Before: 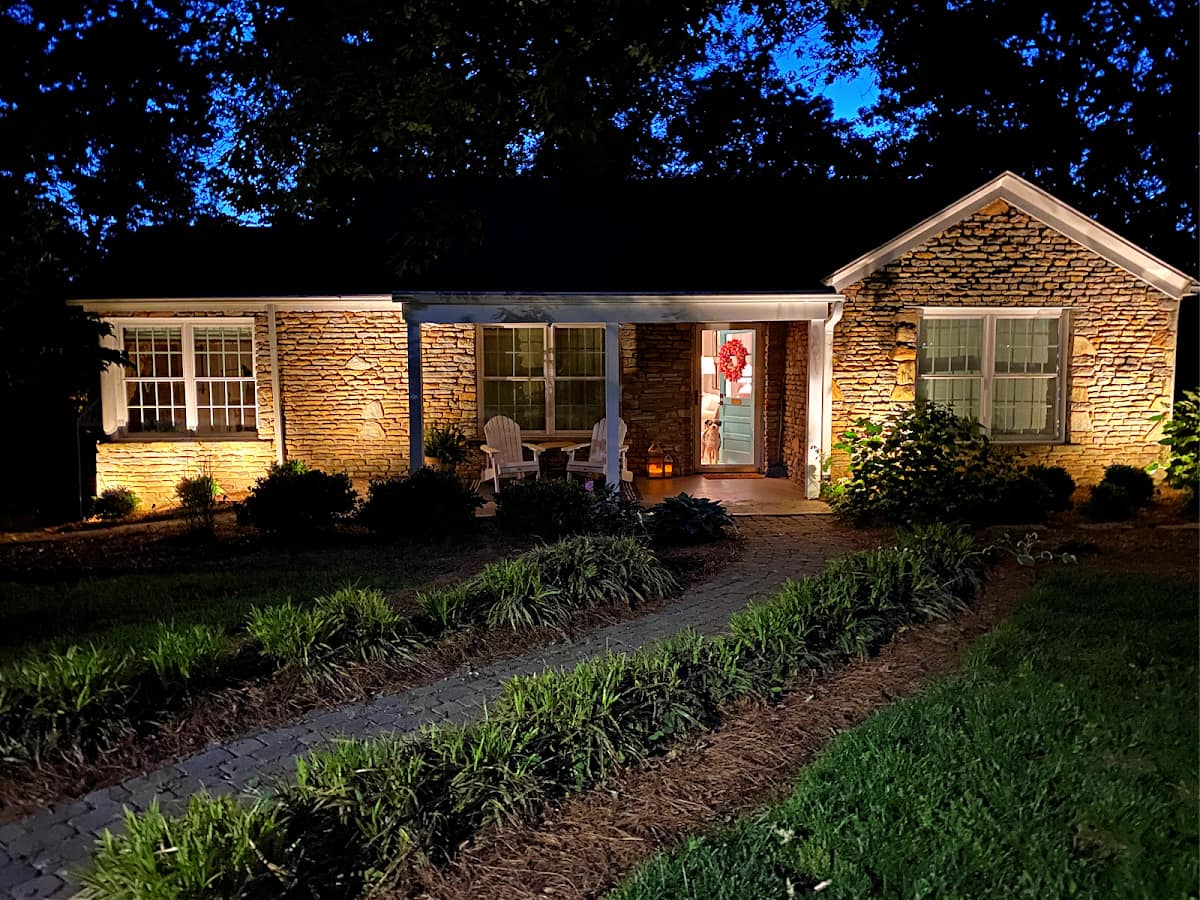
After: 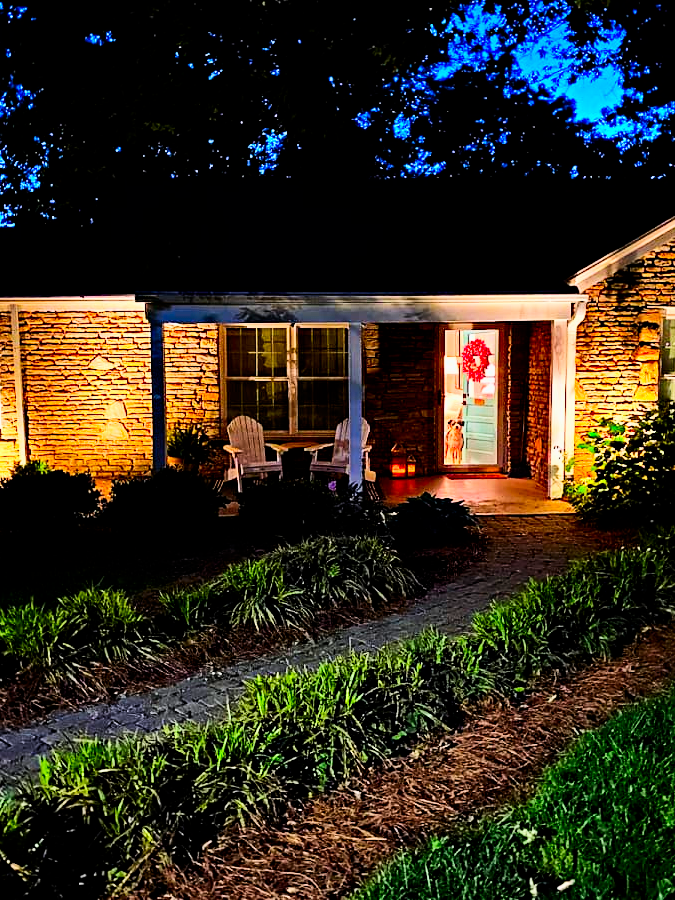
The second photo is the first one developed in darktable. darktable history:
crop: left 21.496%, right 22.254%
exposure: exposure 0.6 EV, compensate highlight preservation false
contrast brightness saturation: contrast 0.26, brightness 0.02, saturation 0.87
filmic rgb: black relative exposure -5 EV, hardness 2.88, contrast 1.3
